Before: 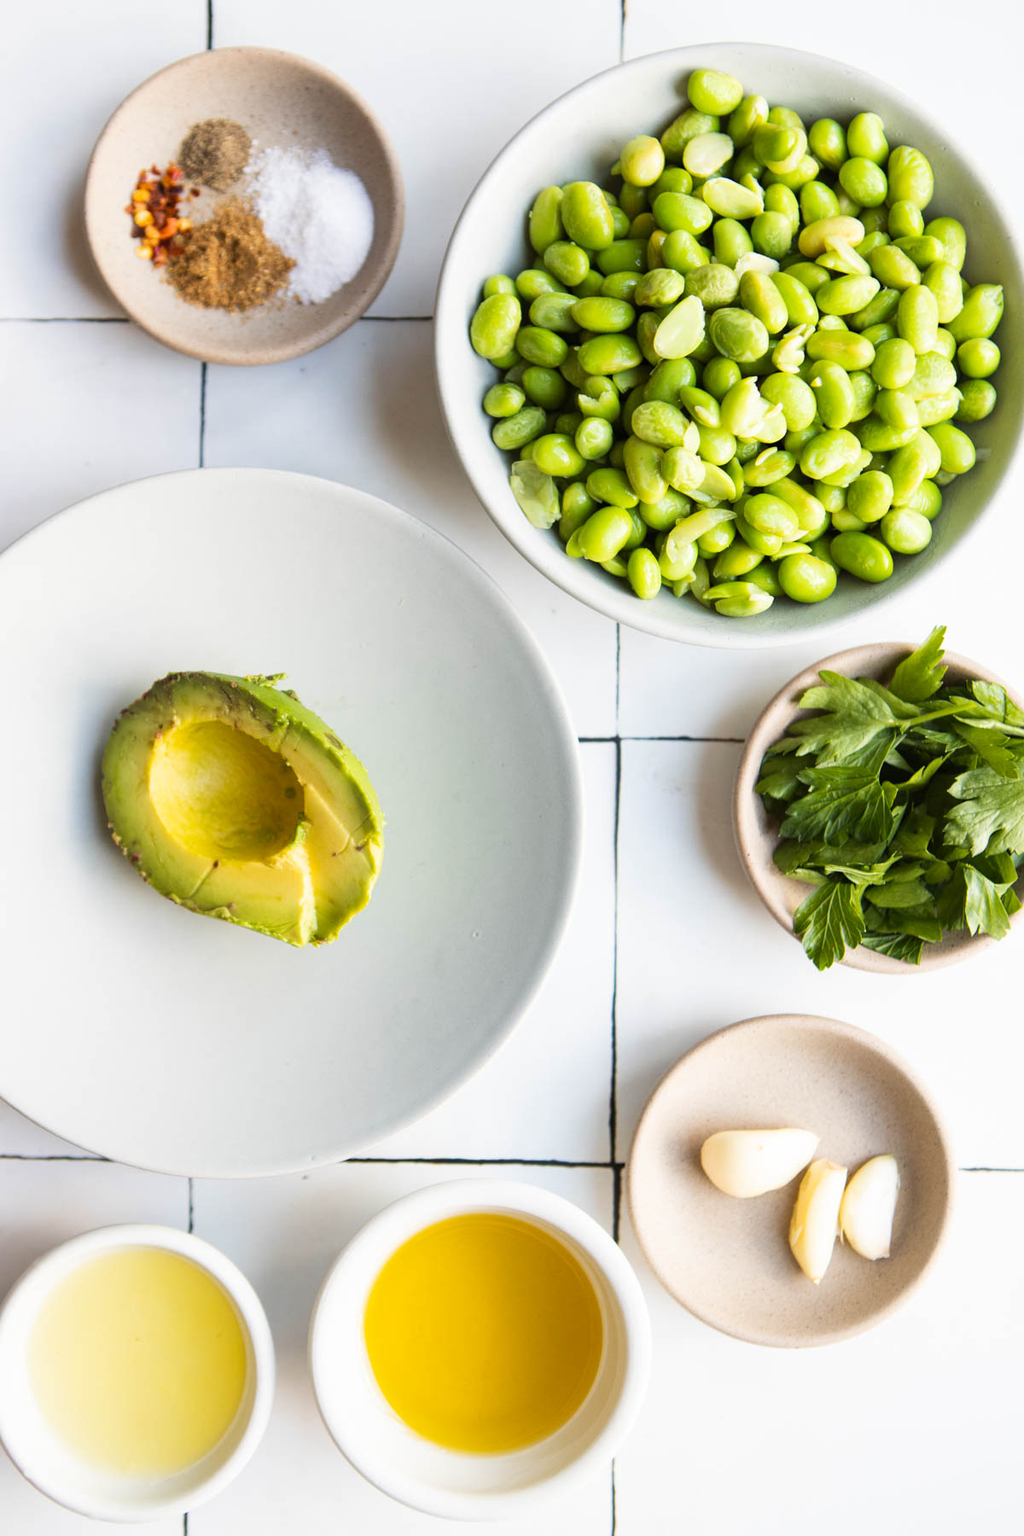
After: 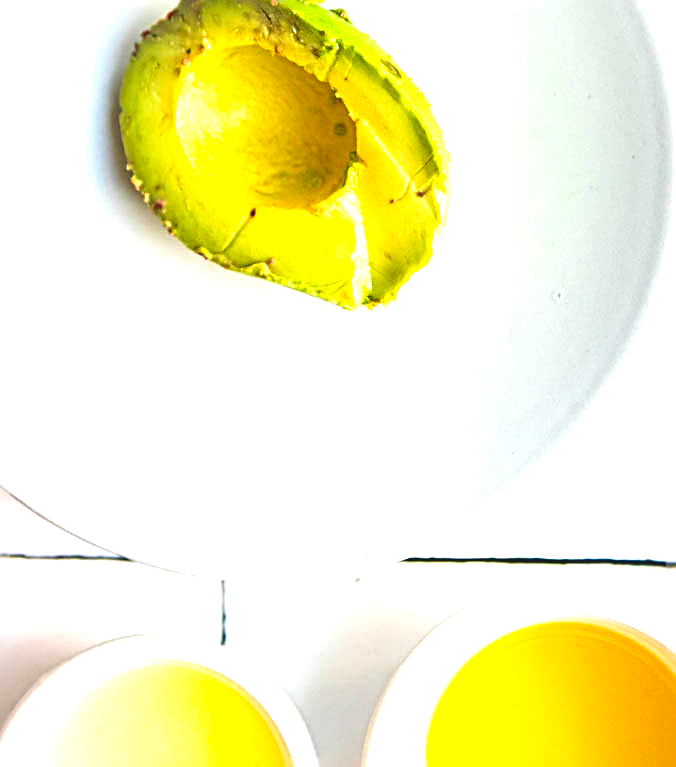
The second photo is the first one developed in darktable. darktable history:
contrast brightness saturation: contrast -0.19, saturation 0.19
exposure: black level correction 0, exposure 1.35 EV, compensate exposure bias true, compensate highlight preservation false
crop: top 44.483%, right 43.593%, bottom 12.892%
sharpen: radius 3.69, amount 0.928
